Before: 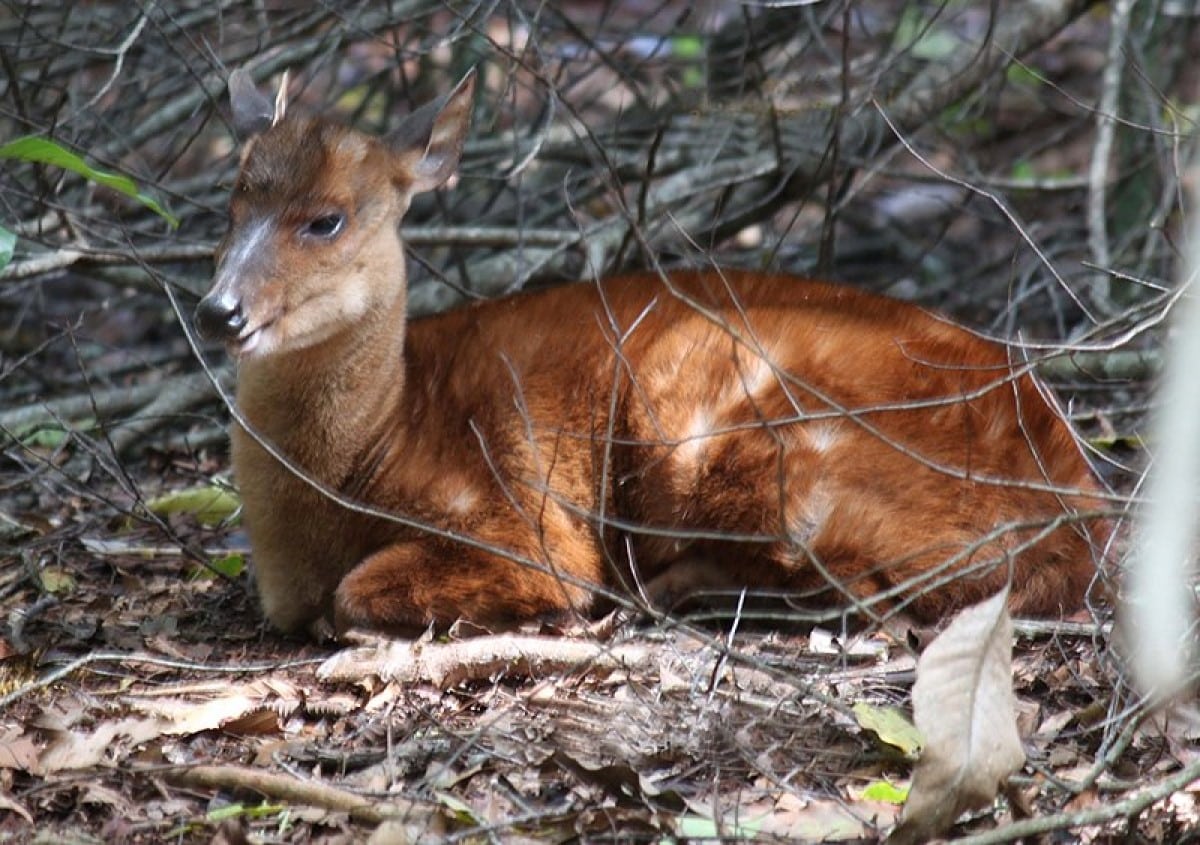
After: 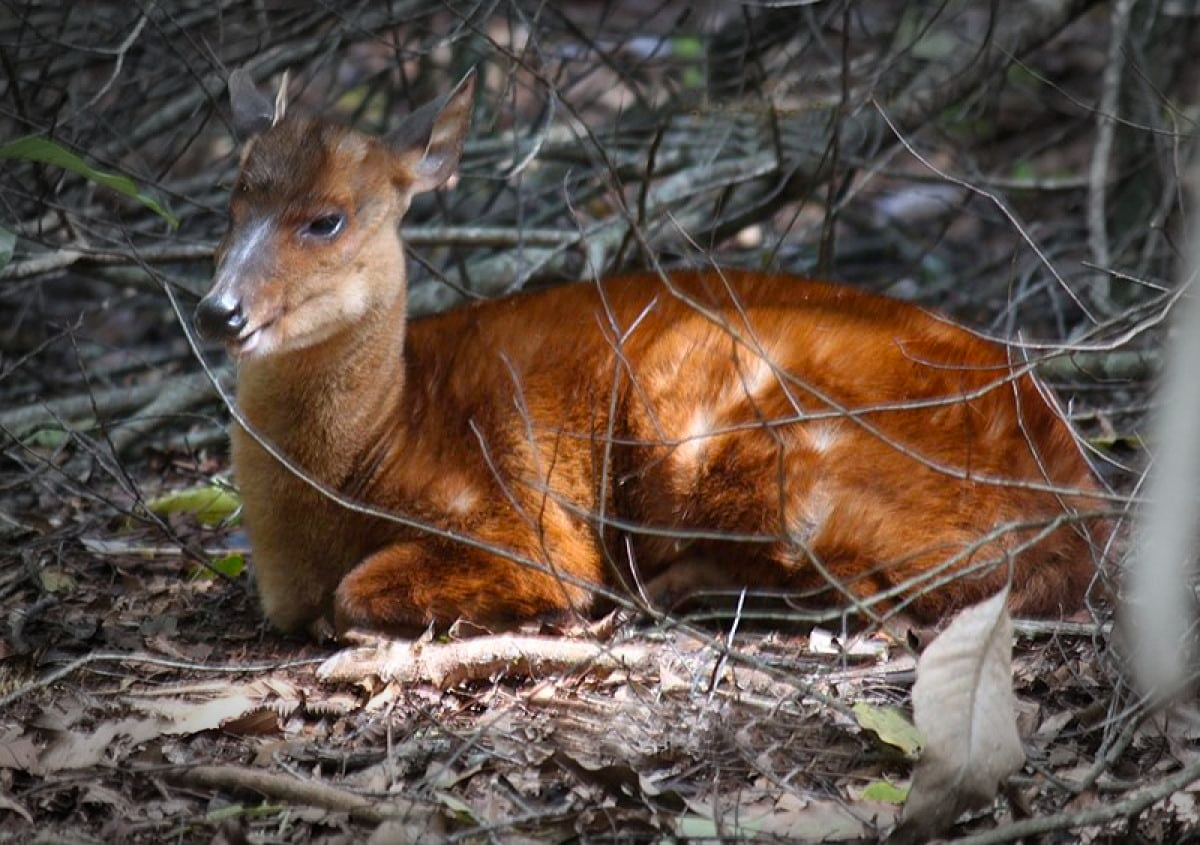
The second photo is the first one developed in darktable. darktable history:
color balance rgb: power › hue 71.55°, perceptual saturation grading › global saturation 25.737%
base curve: curves: ch0 [(0, 0) (0.472, 0.455) (1, 1)], preserve colors none
vignetting: fall-off start 66.45%, fall-off radius 39.85%, brightness -0.575, automatic ratio true, width/height ratio 0.671
